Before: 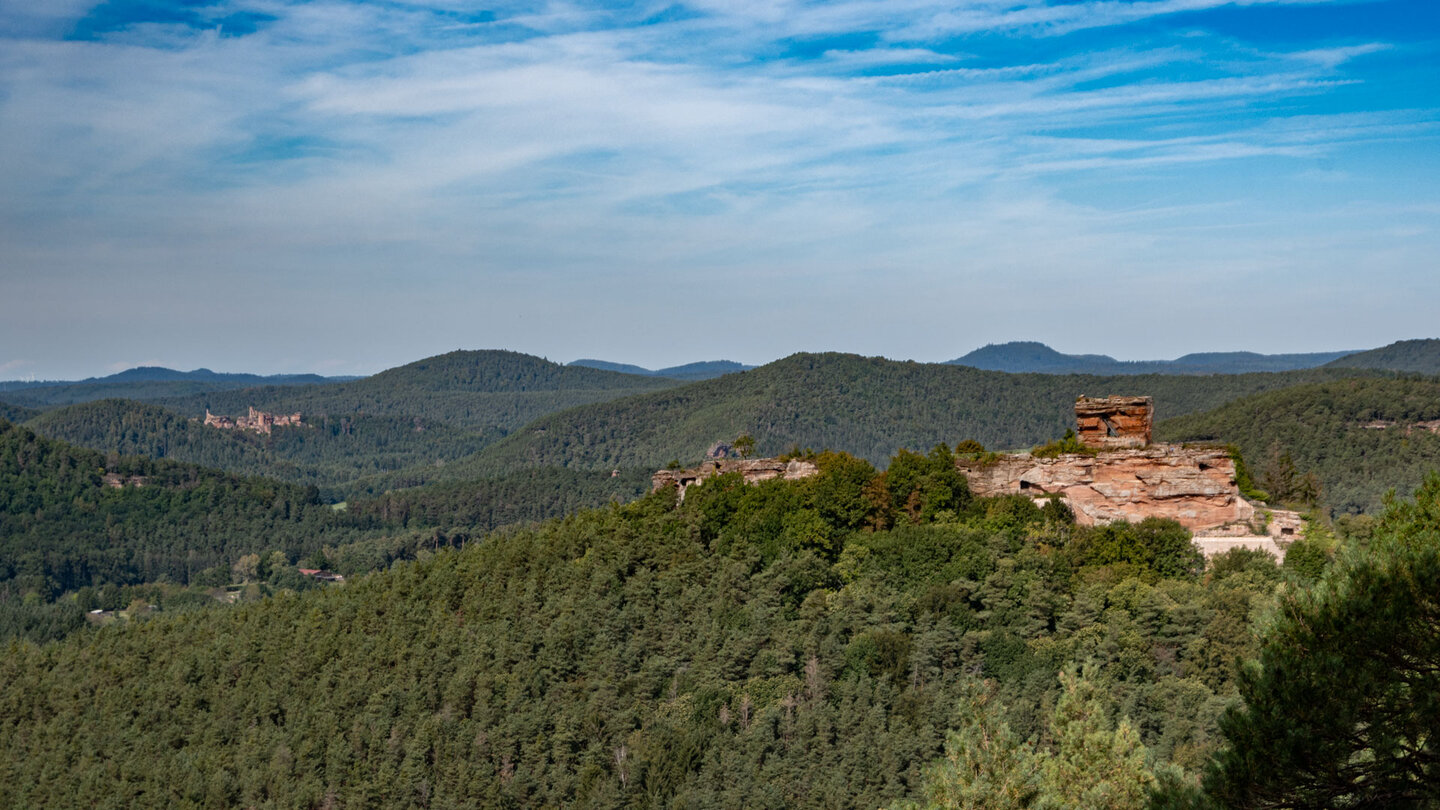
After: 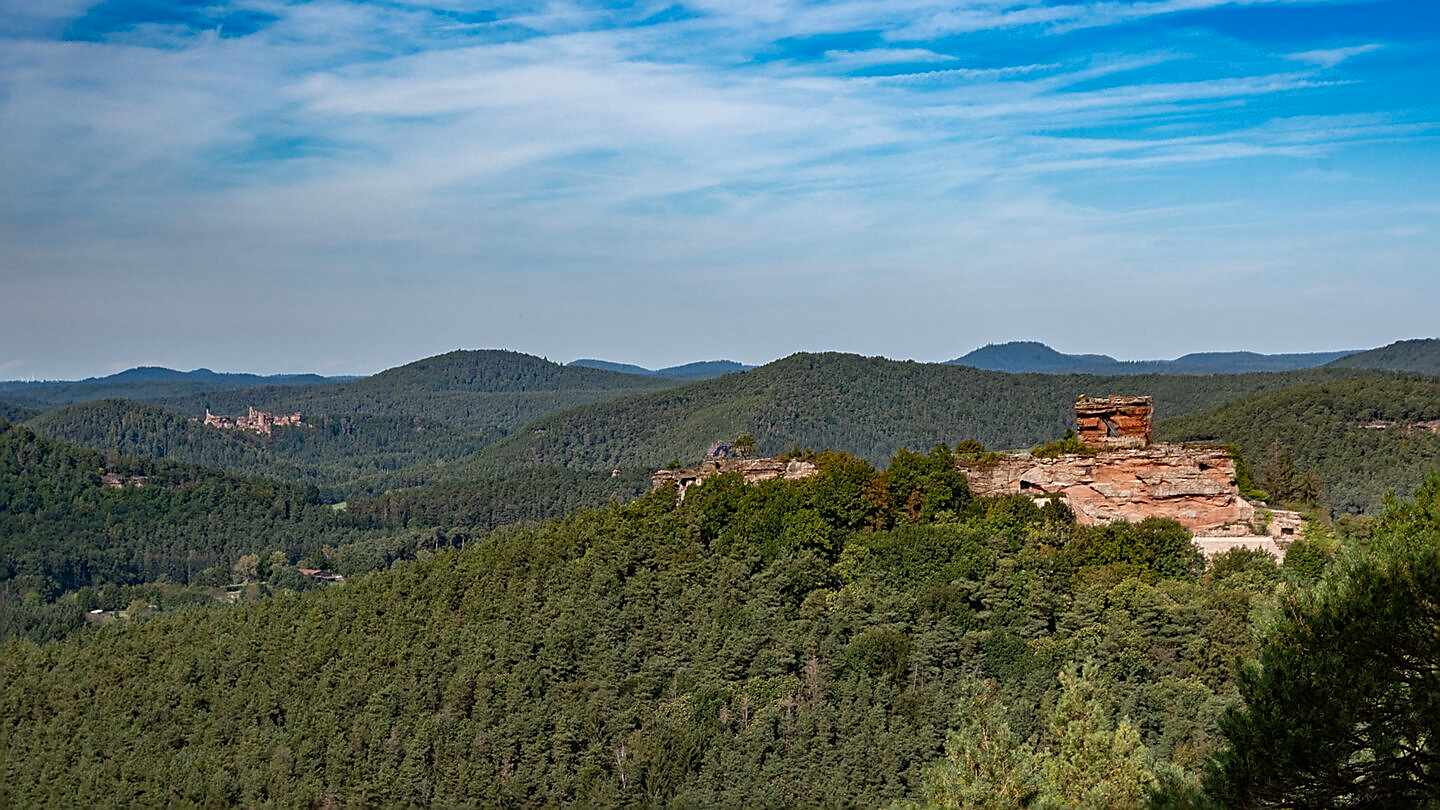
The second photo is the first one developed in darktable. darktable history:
sharpen: radius 1.361, amount 1.234, threshold 0.819
color correction: highlights b* 0.021, saturation 1.11
